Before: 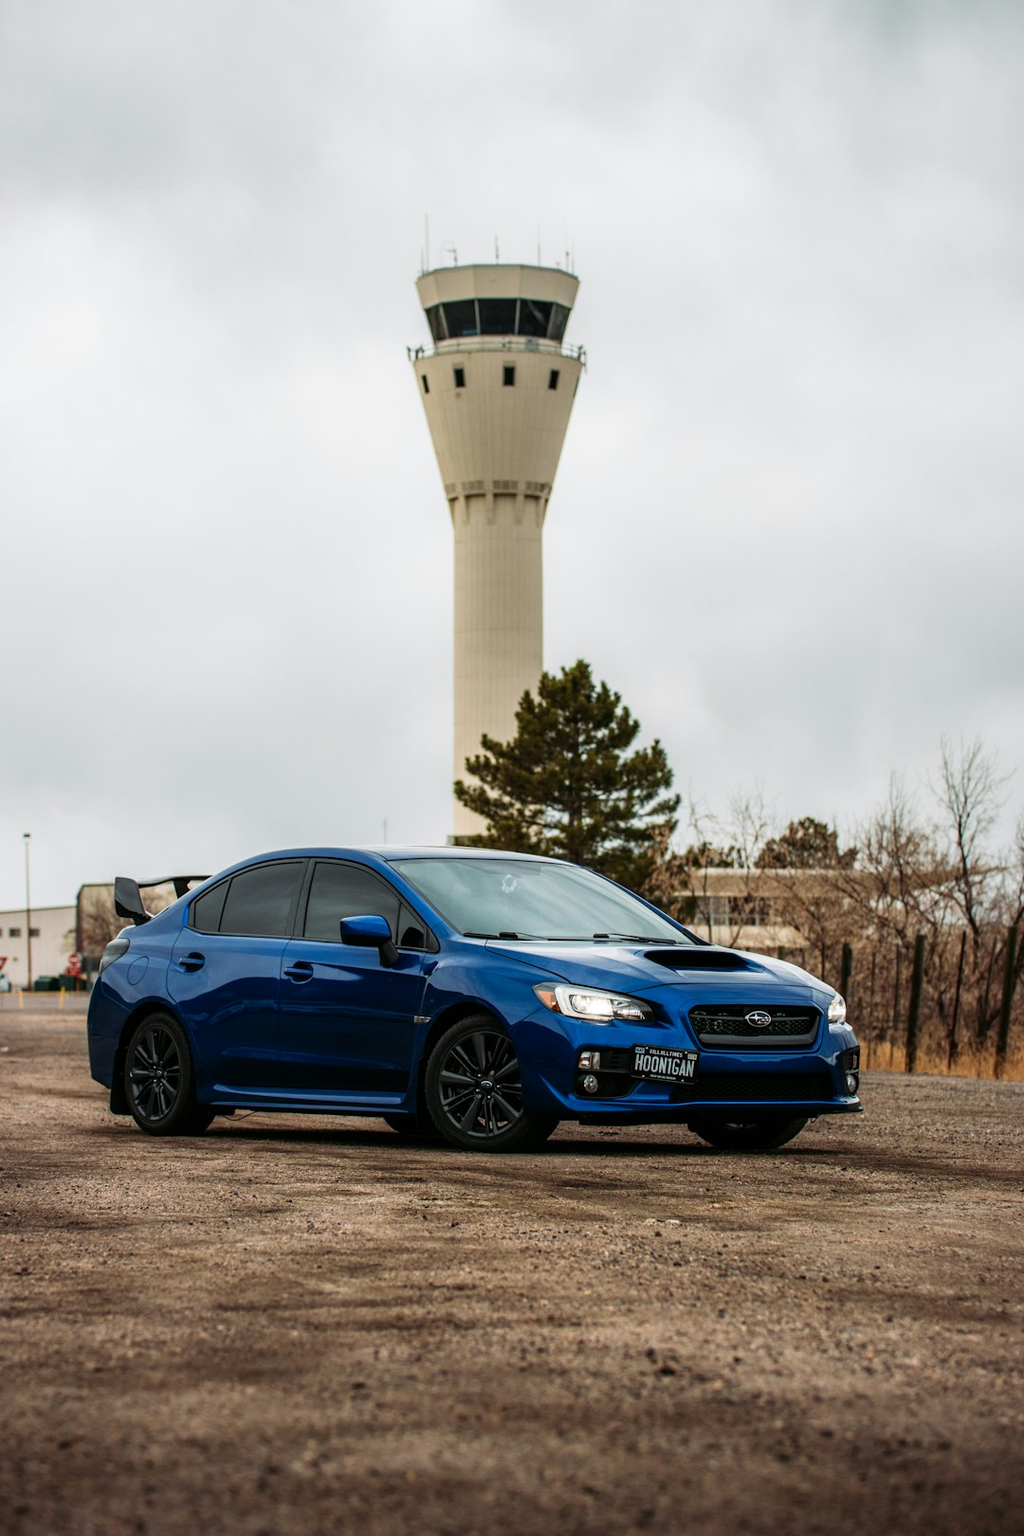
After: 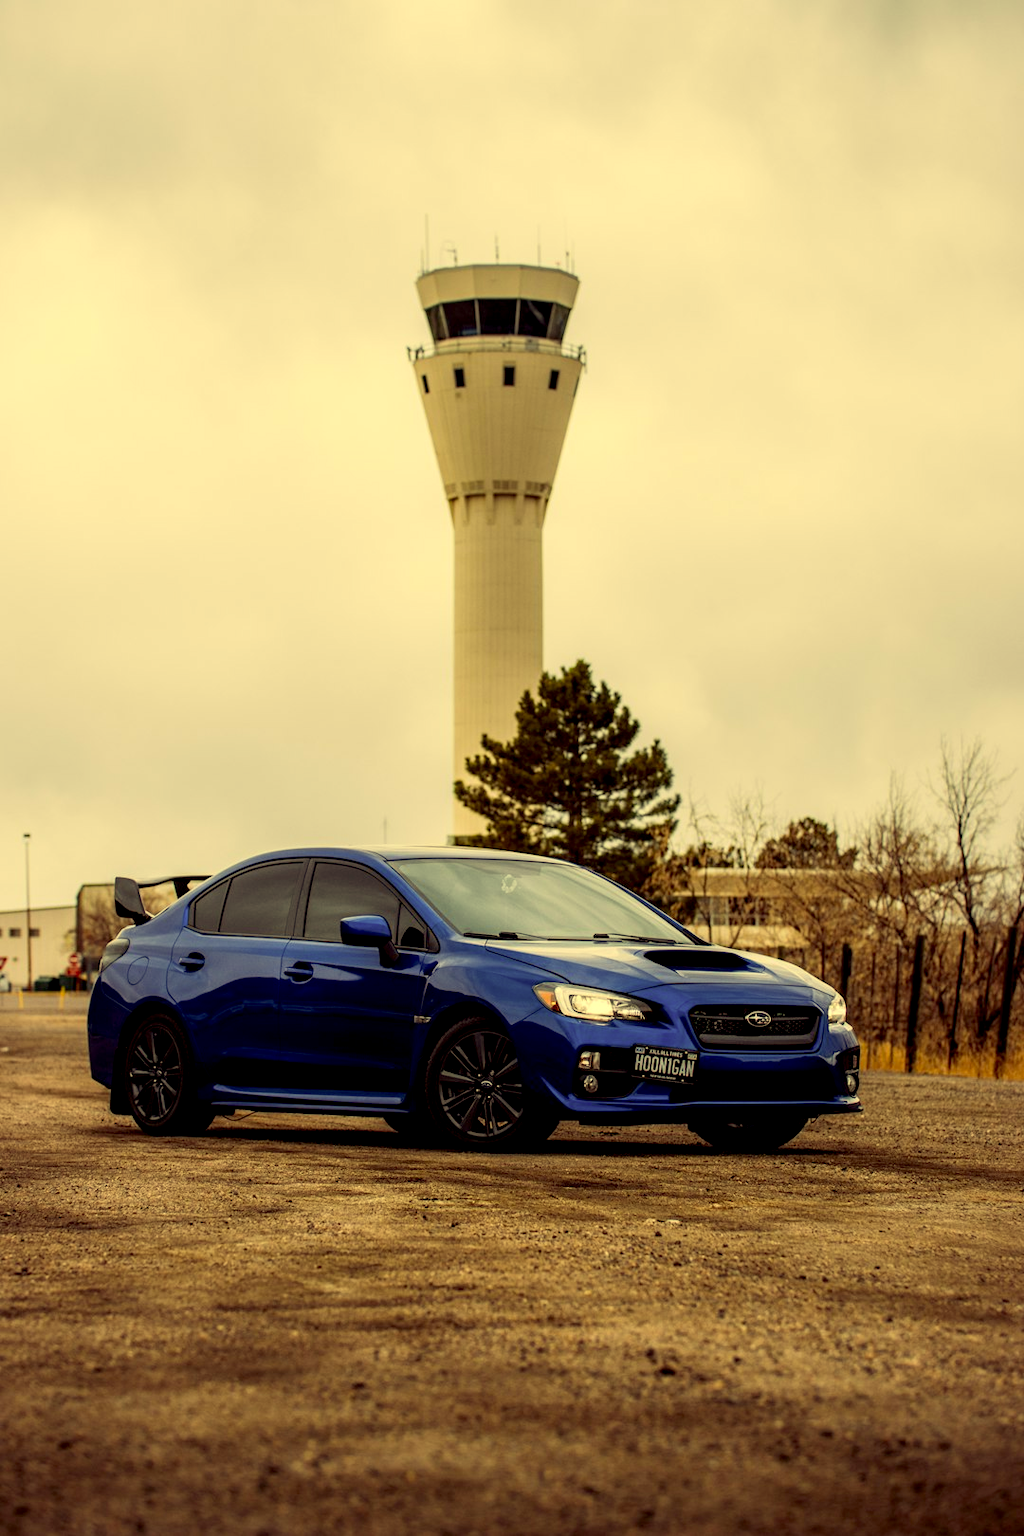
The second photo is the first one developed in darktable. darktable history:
exposure: black level correction 0.009, exposure 0.016 EV, compensate highlight preservation false
color correction: highlights a* -0.503, highlights b* 39.71, shadows a* 9.3, shadows b* -0.954
